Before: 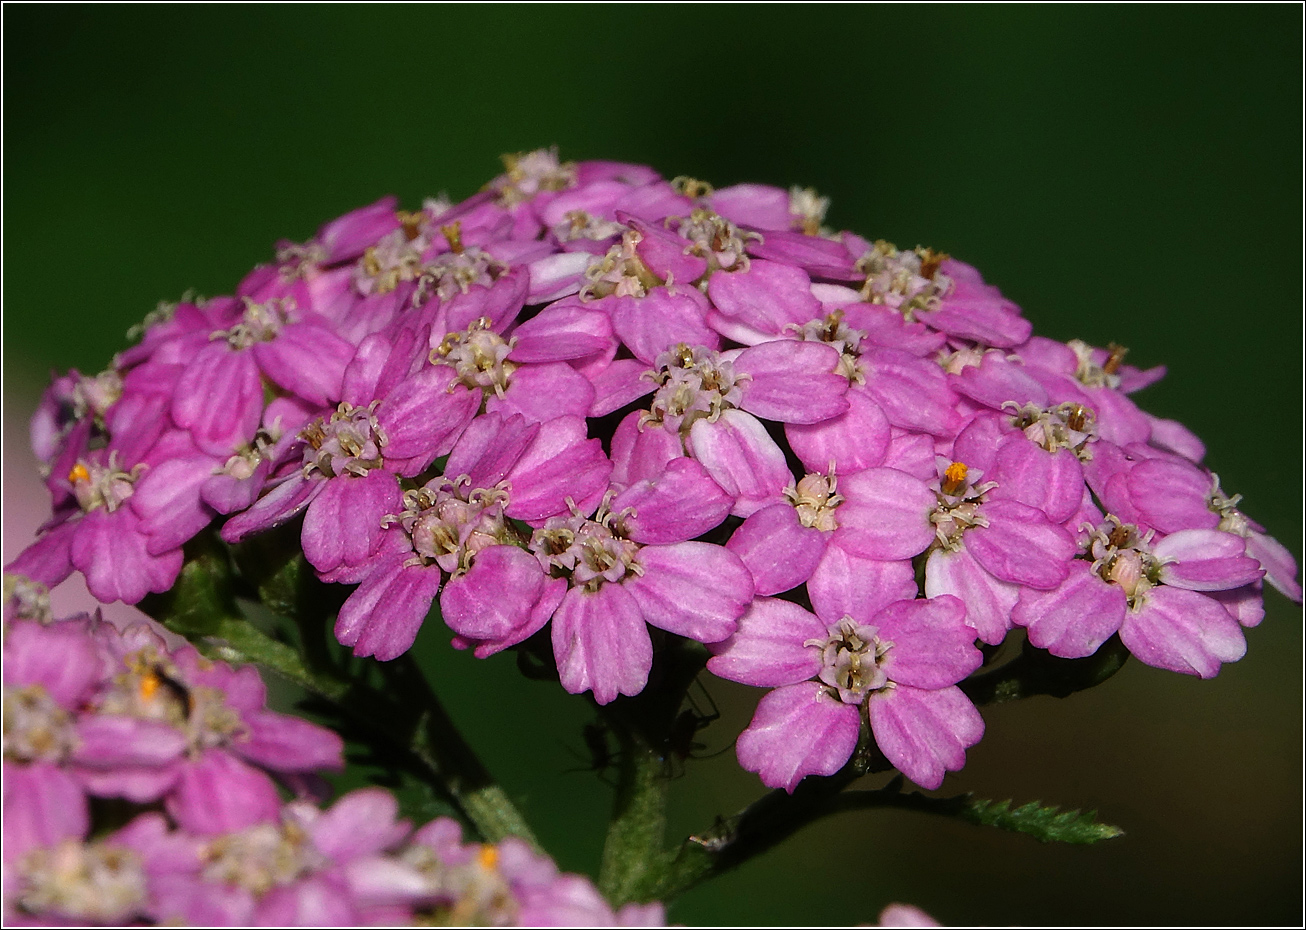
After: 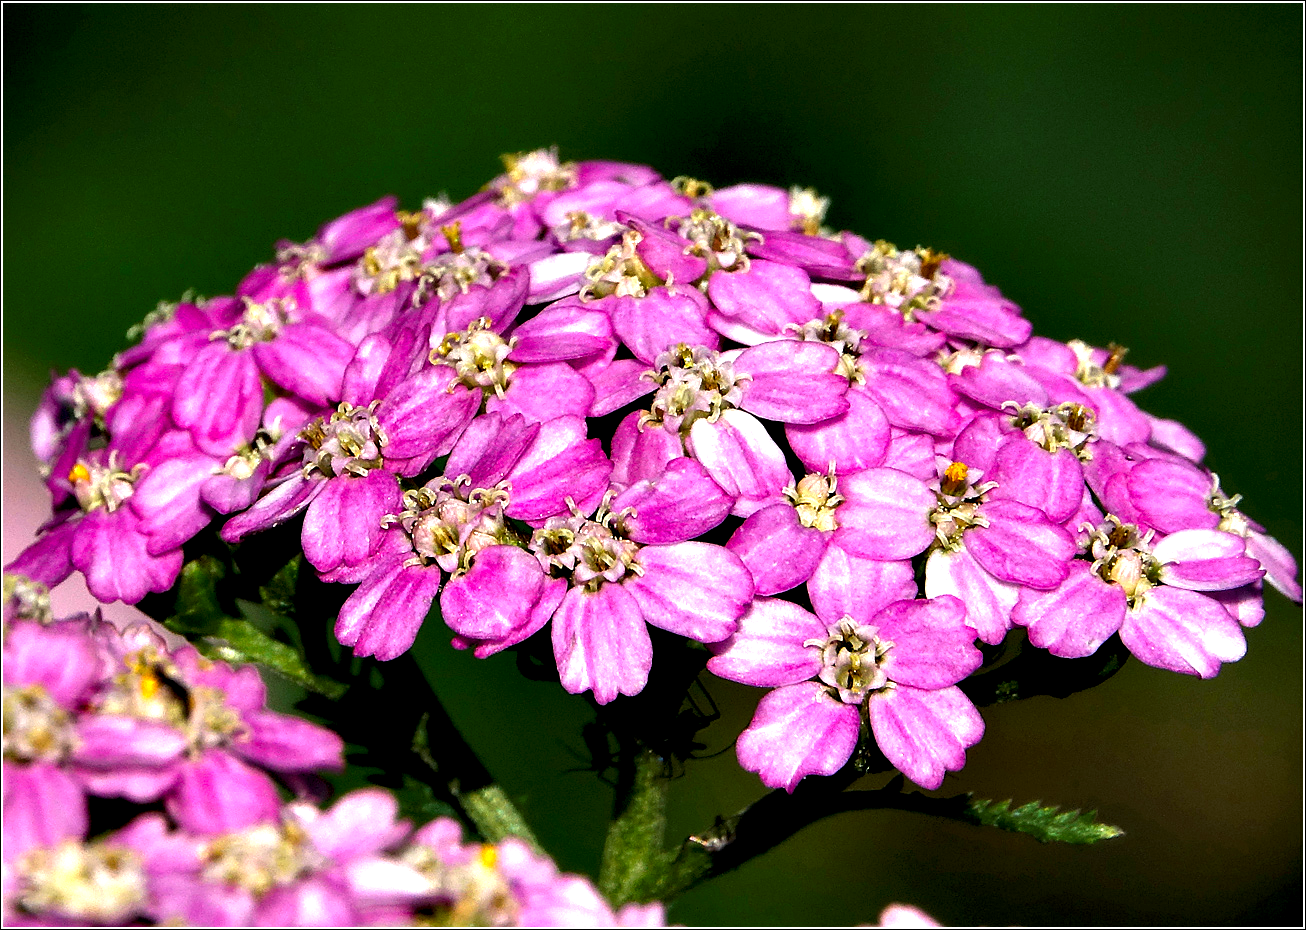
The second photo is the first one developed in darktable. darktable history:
color balance rgb: highlights gain › luminance 5.699%, highlights gain › chroma 1.276%, highlights gain › hue 89.99°, perceptual saturation grading › global saturation 0.05%, perceptual brilliance grading › global brilliance 25.408%, global vibrance 20%
contrast equalizer: octaves 7, y [[0.6 ×6], [0.55 ×6], [0 ×6], [0 ×6], [0 ×6]]
